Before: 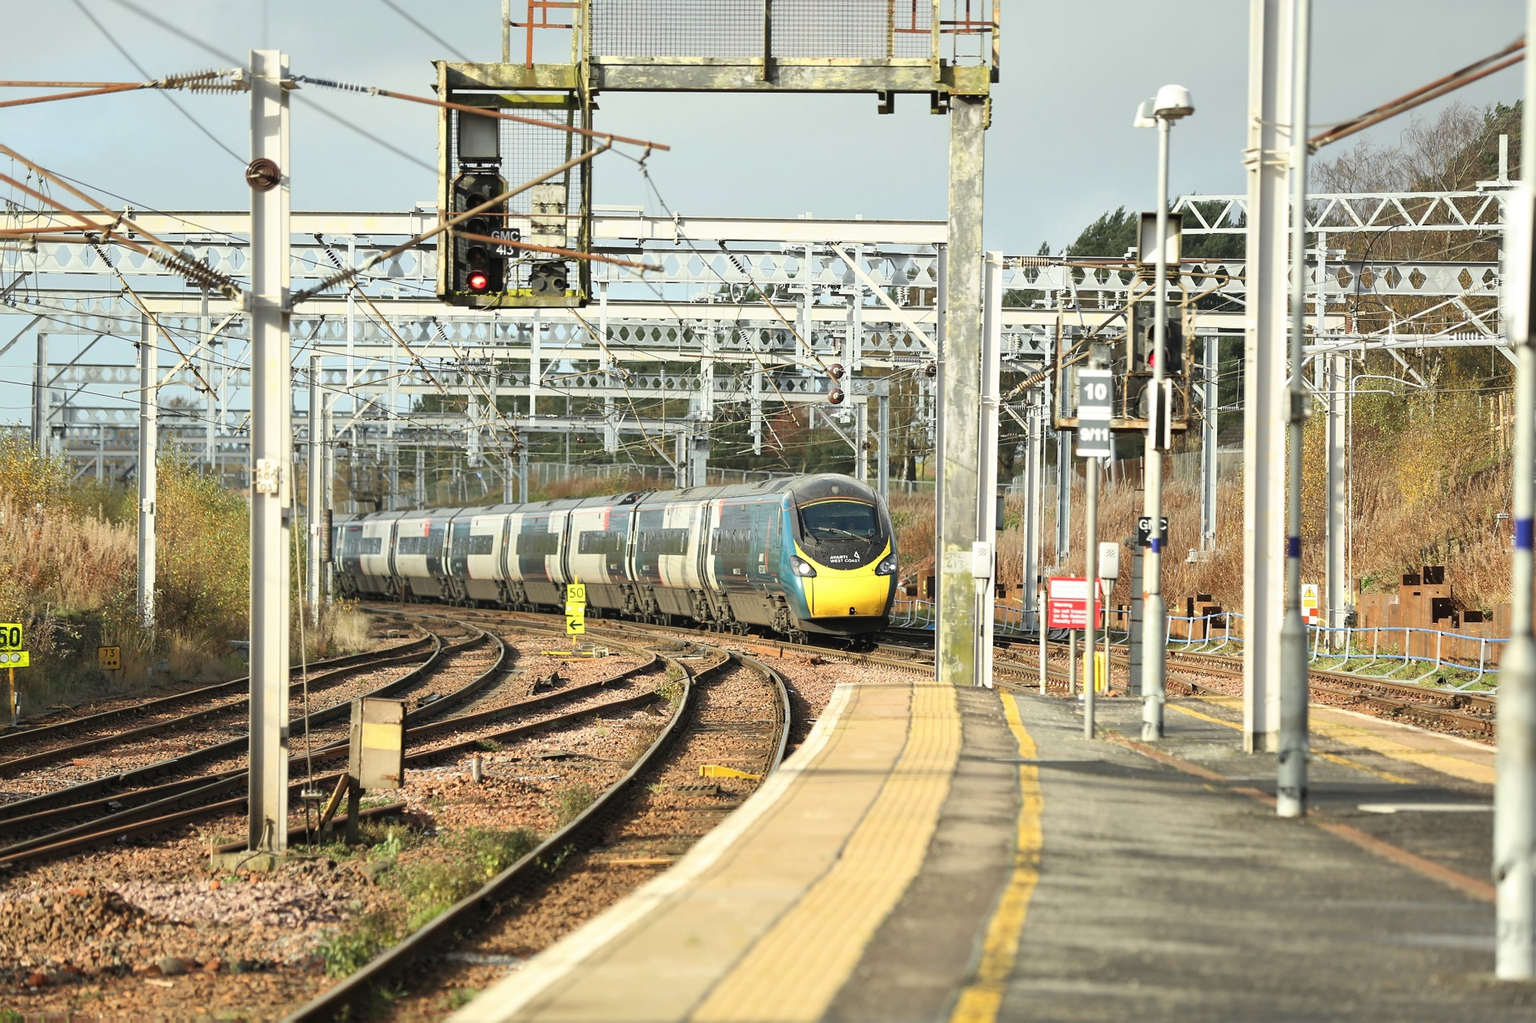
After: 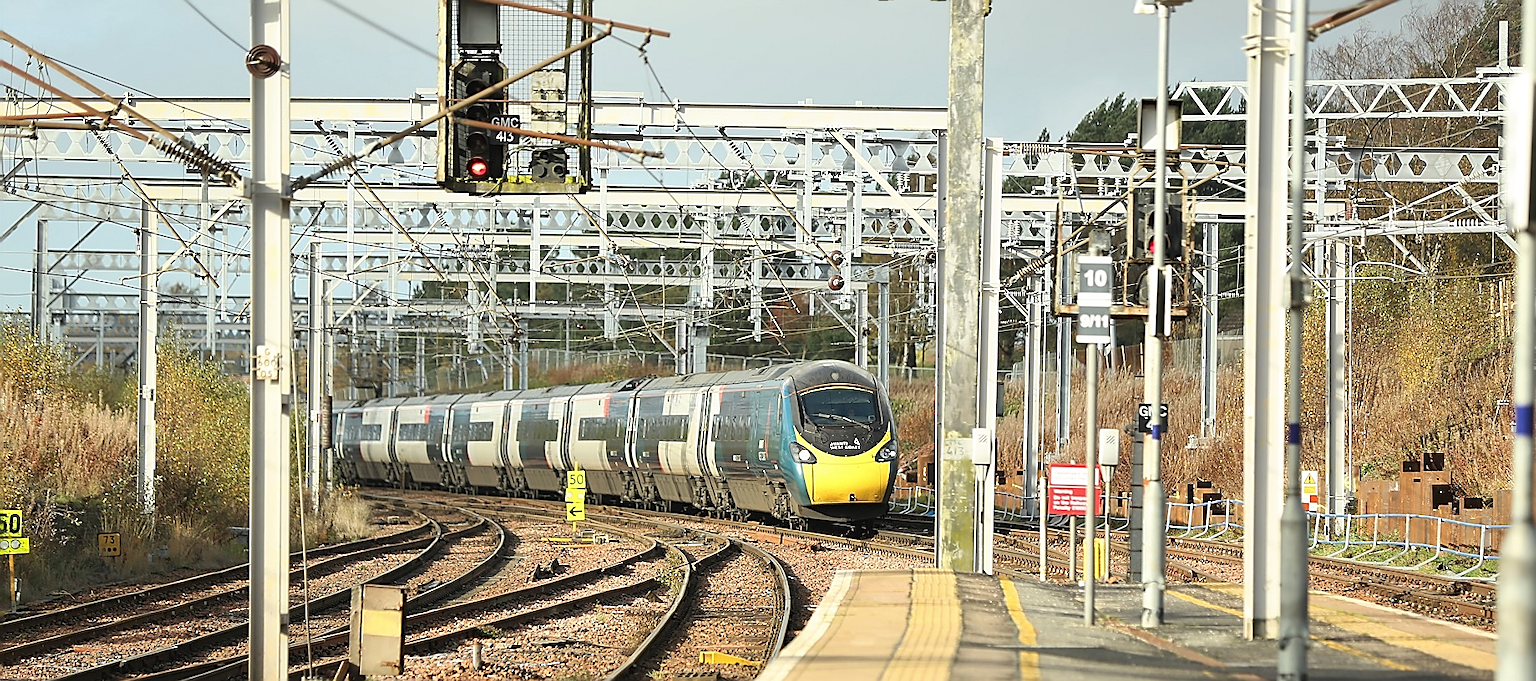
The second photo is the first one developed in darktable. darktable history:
crop: top 11.166%, bottom 22.168%
sharpen: radius 1.4, amount 1.25, threshold 0.7
